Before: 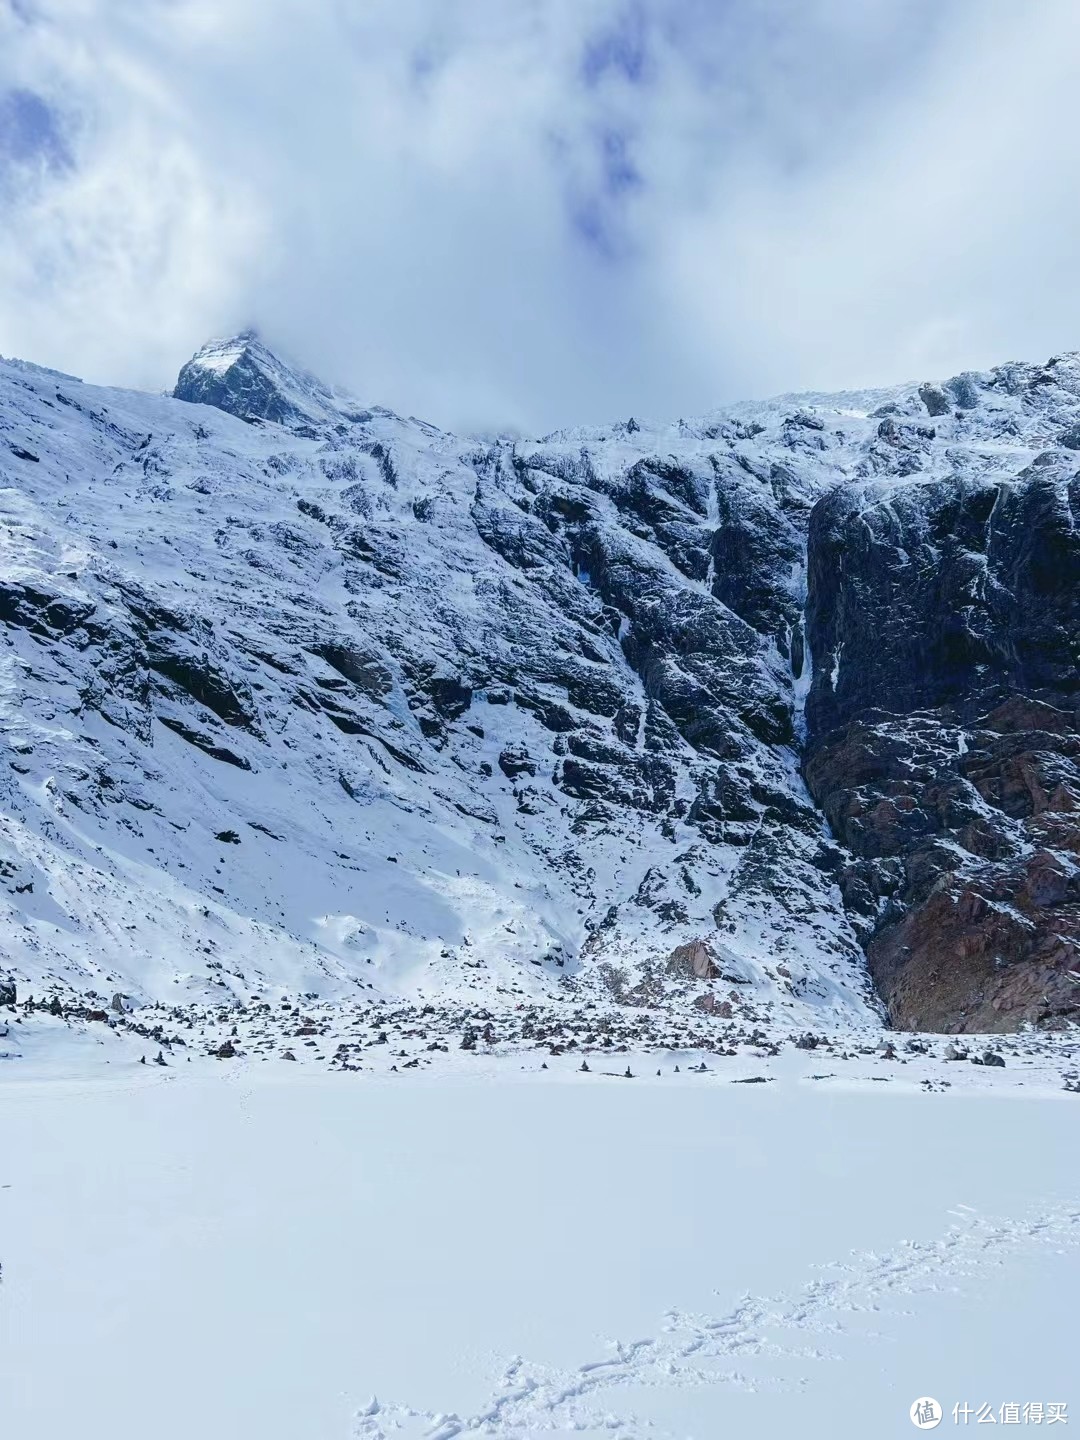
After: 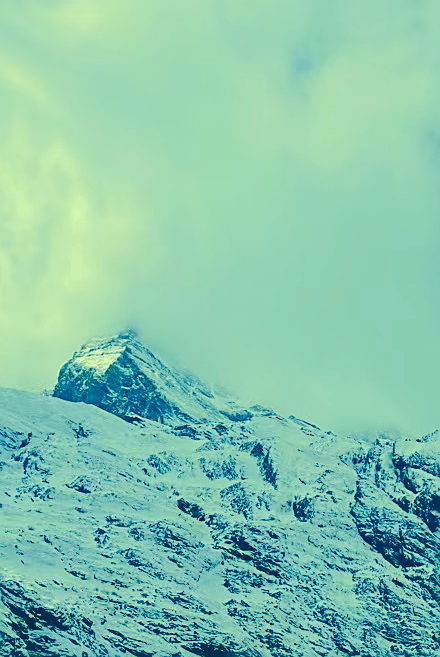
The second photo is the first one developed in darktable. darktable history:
crop and rotate: left 11.163%, top 0.094%, right 48.071%, bottom 54.234%
color correction: highlights a* -15.53, highlights b* 39.67, shadows a* -39.89, shadows b* -26.94
tone curve: curves: ch0 [(0, 0) (0.003, 0.077) (0.011, 0.08) (0.025, 0.083) (0.044, 0.095) (0.069, 0.106) (0.1, 0.12) (0.136, 0.144) (0.177, 0.185) (0.224, 0.231) (0.277, 0.297) (0.335, 0.382) (0.399, 0.471) (0.468, 0.553) (0.543, 0.623) (0.623, 0.689) (0.709, 0.75) (0.801, 0.81) (0.898, 0.873) (1, 1)], color space Lab, independent channels, preserve colors none
sharpen: on, module defaults
